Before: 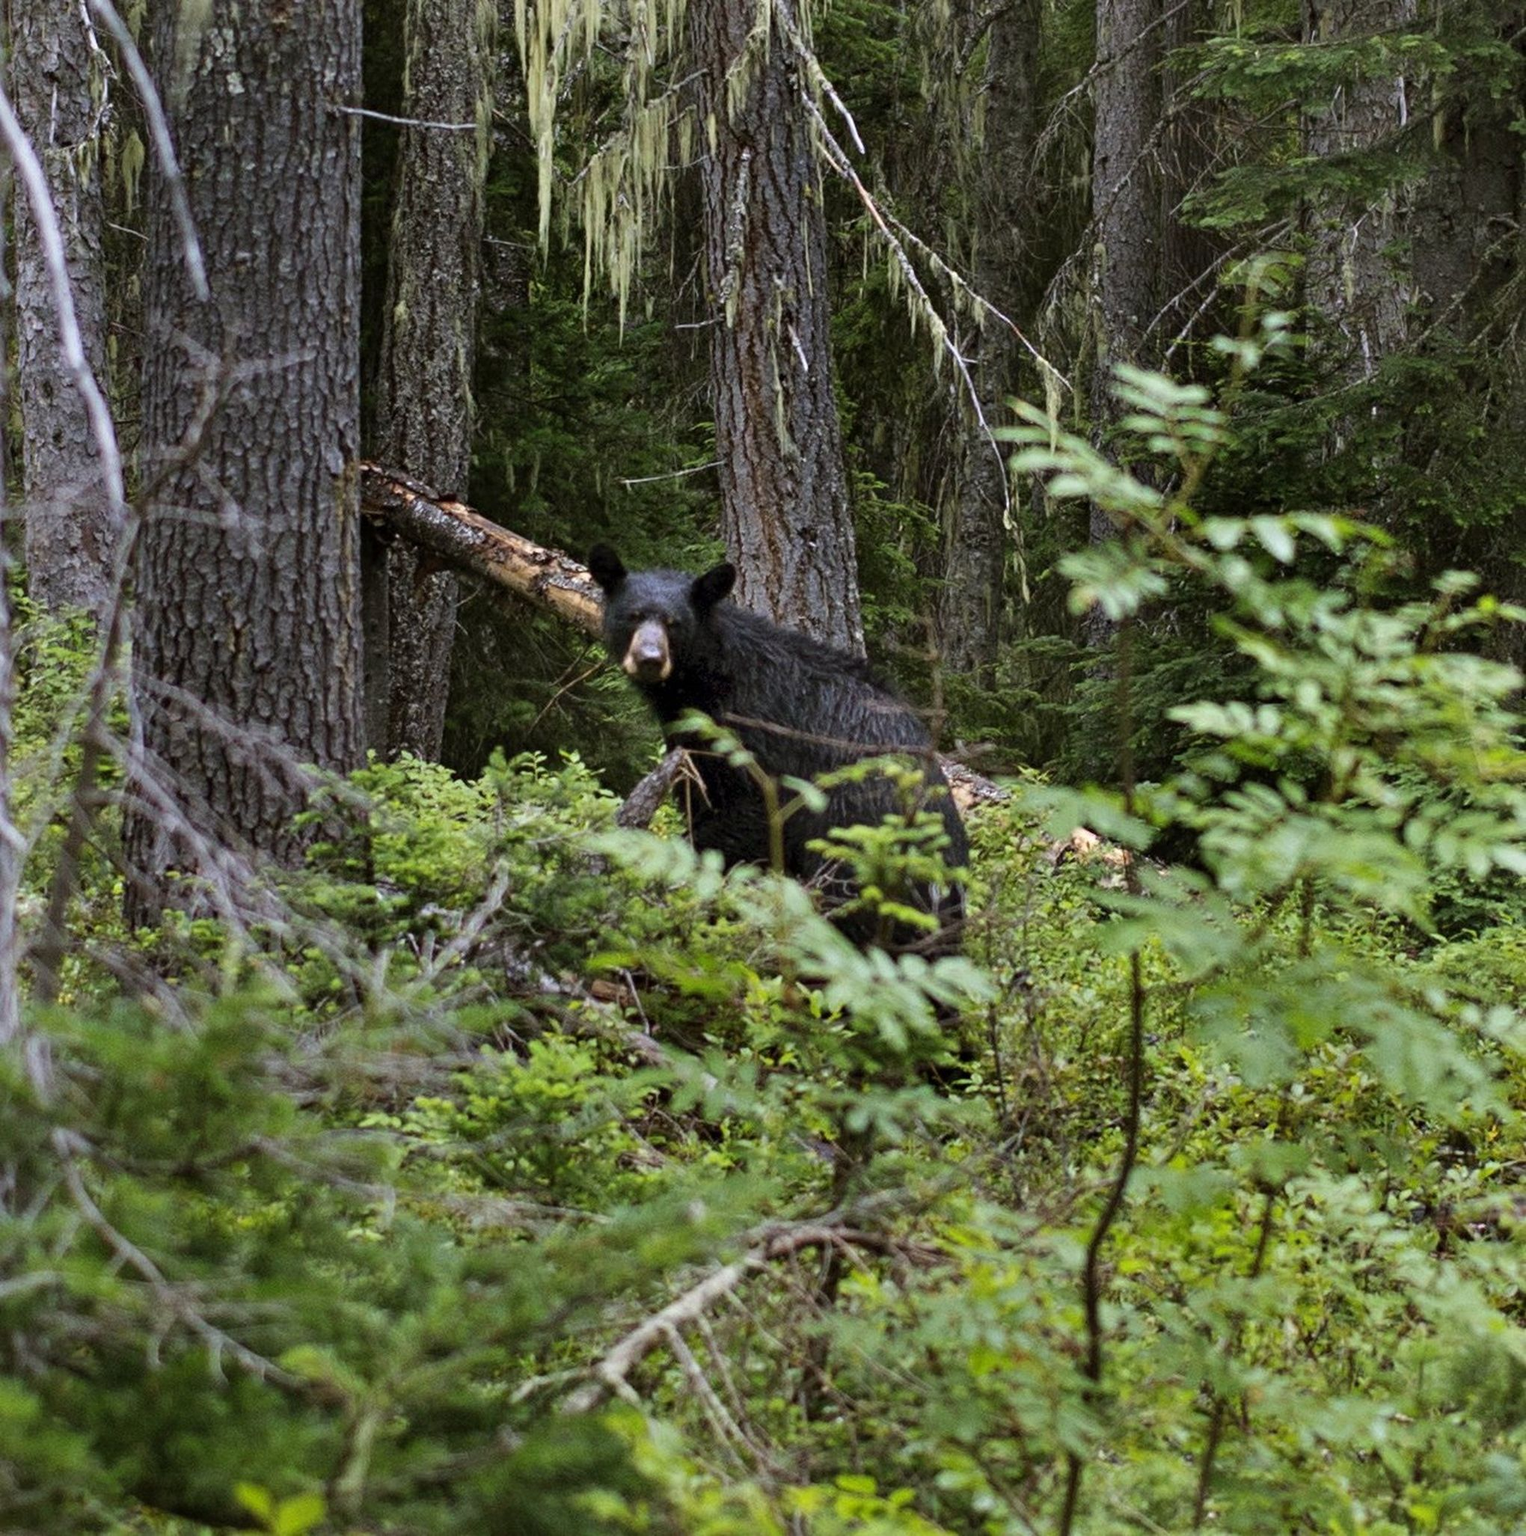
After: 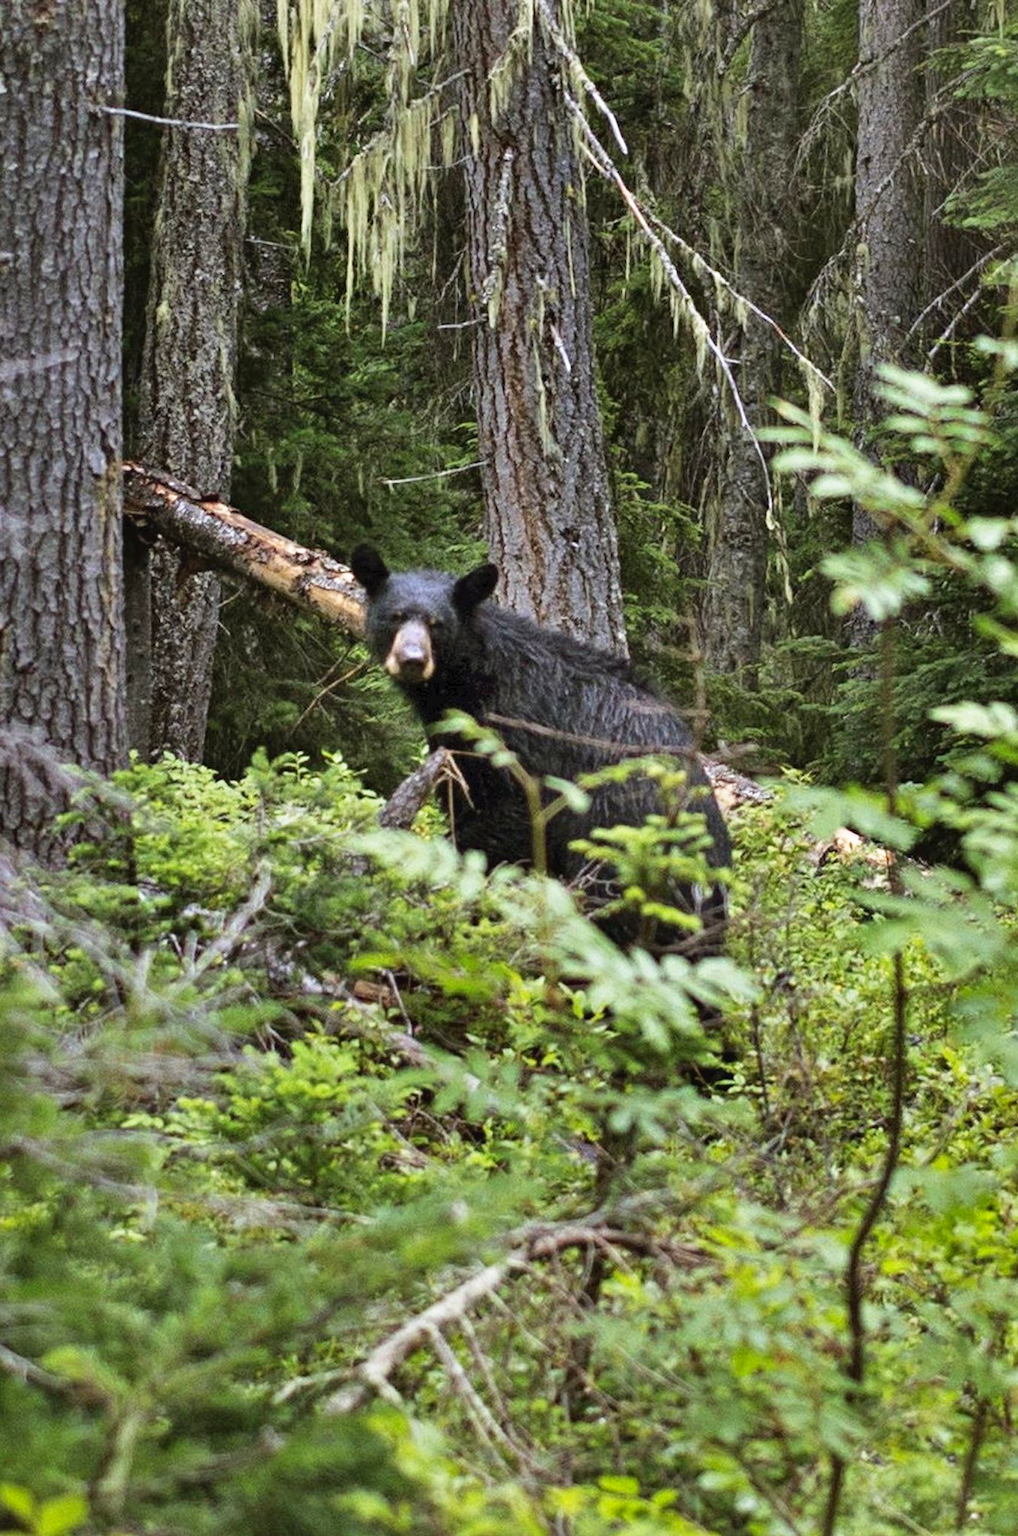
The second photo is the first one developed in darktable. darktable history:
base curve: curves: ch0 [(0, 0) (0.579, 0.807) (1, 1)], preserve colors none
crop and rotate: left 15.614%, right 17.685%
shadows and highlights: soften with gaussian
tone curve: curves: ch0 [(0, 0) (0.003, 0.032) (0.011, 0.034) (0.025, 0.039) (0.044, 0.055) (0.069, 0.078) (0.1, 0.111) (0.136, 0.147) (0.177, 0.191) (0.224, 0.238) (0.277, 0.291) (0.335, 0.35) (0.399, 0.41) (0.468, 0.48) (0.543, 0.547) (0.623, 0.621) (0.709, 0.699) (0.801, 0.789) (0.898, 0.884) (1, 1)], color space Lab, independent channels, preserve colors none
